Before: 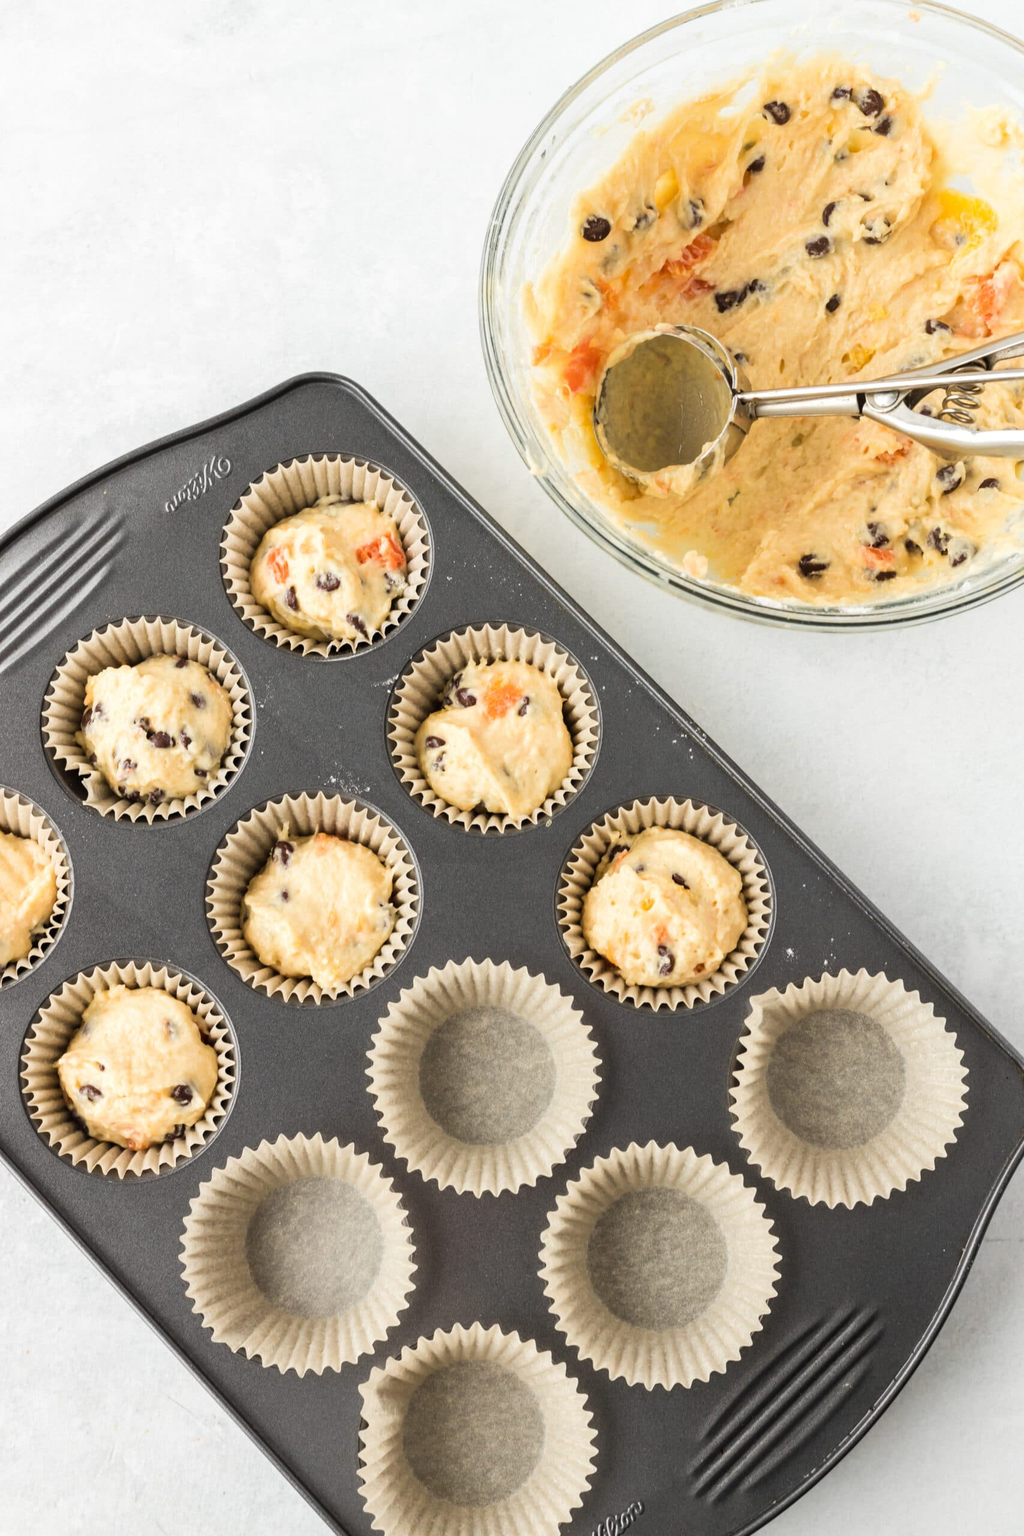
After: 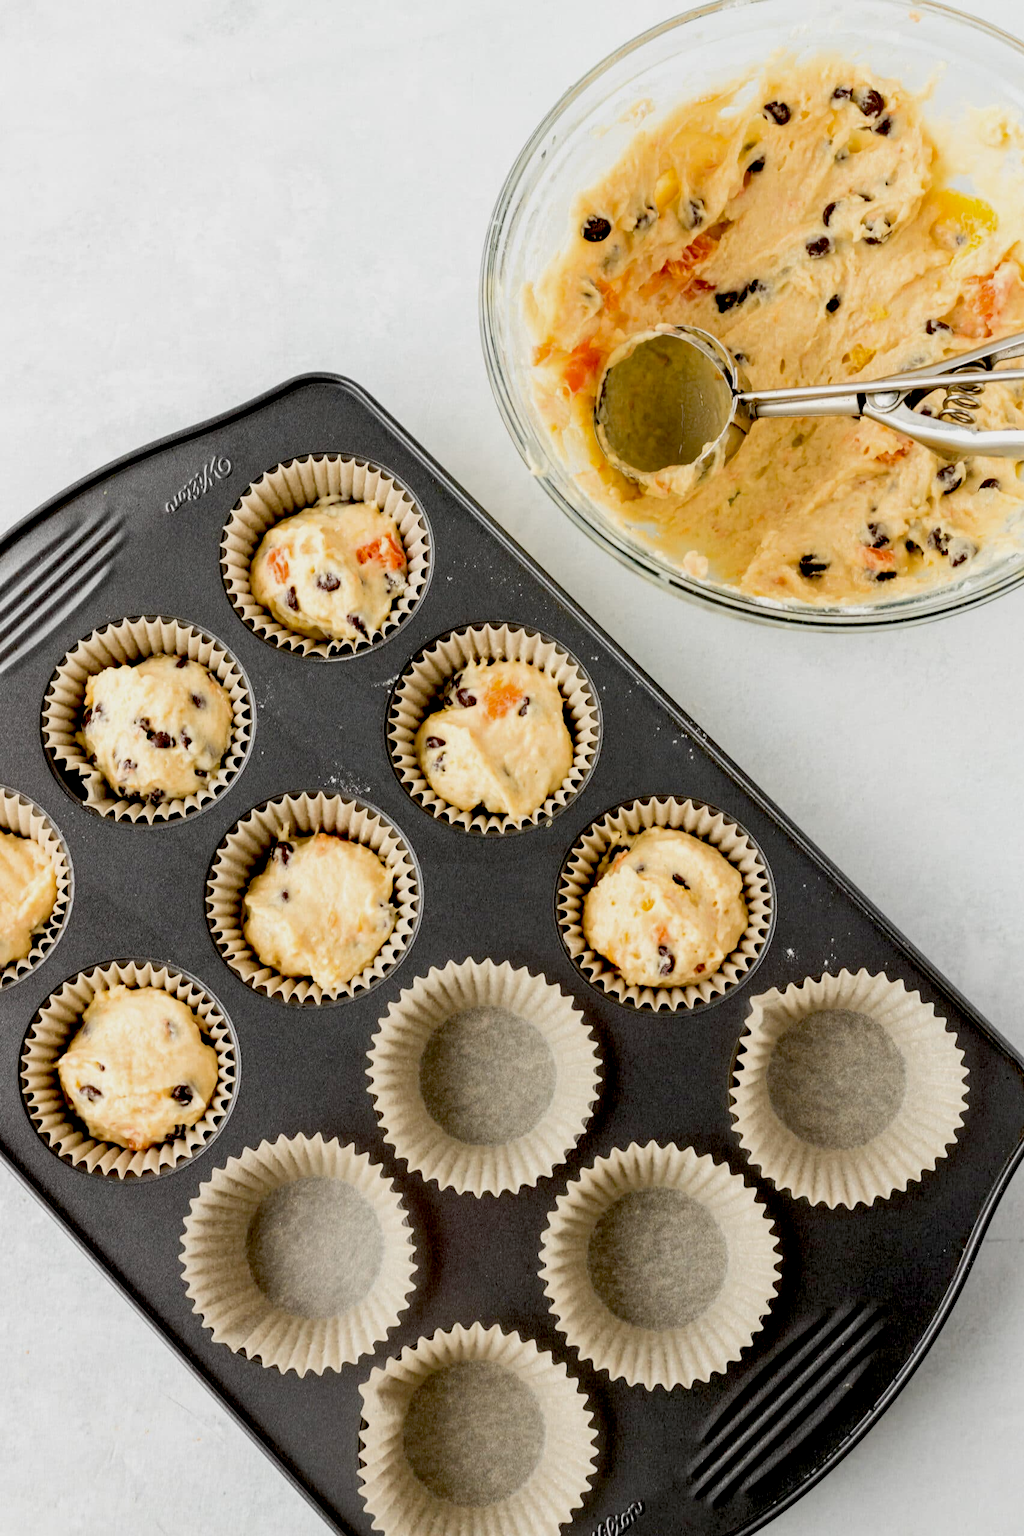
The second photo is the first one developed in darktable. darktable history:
exposure: black level correction 0.046, exposure -0.234 EV, compensate highlight preservation false
